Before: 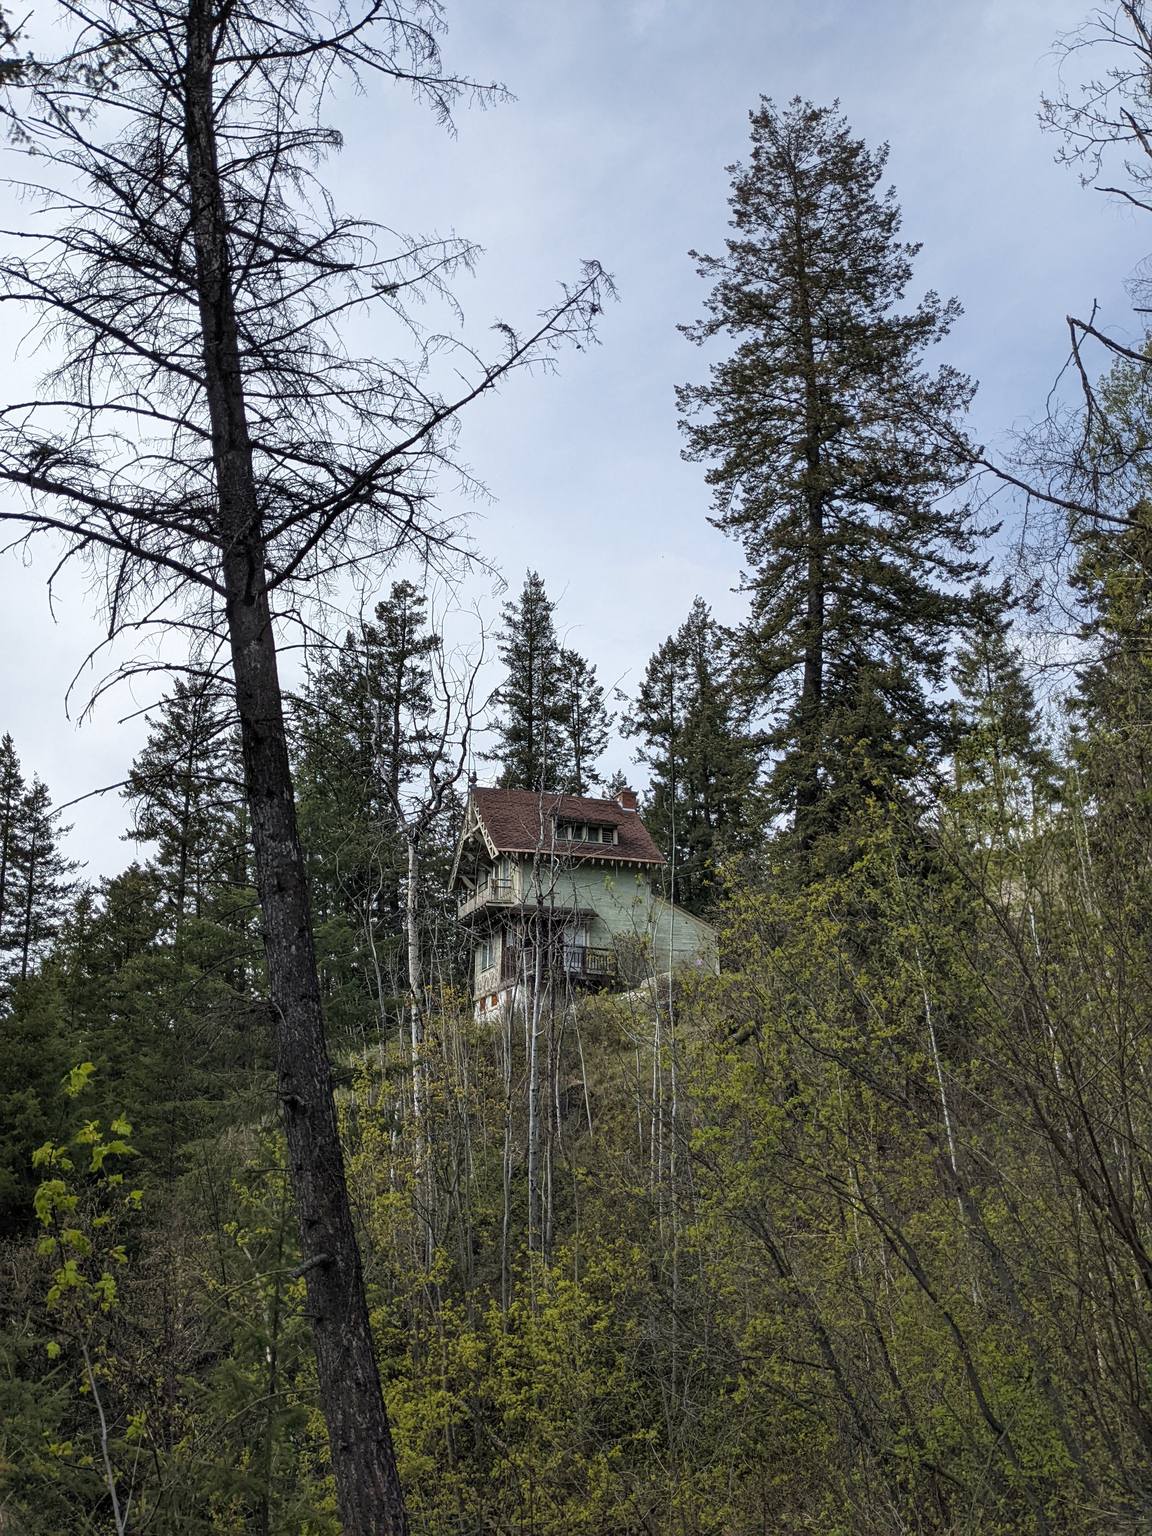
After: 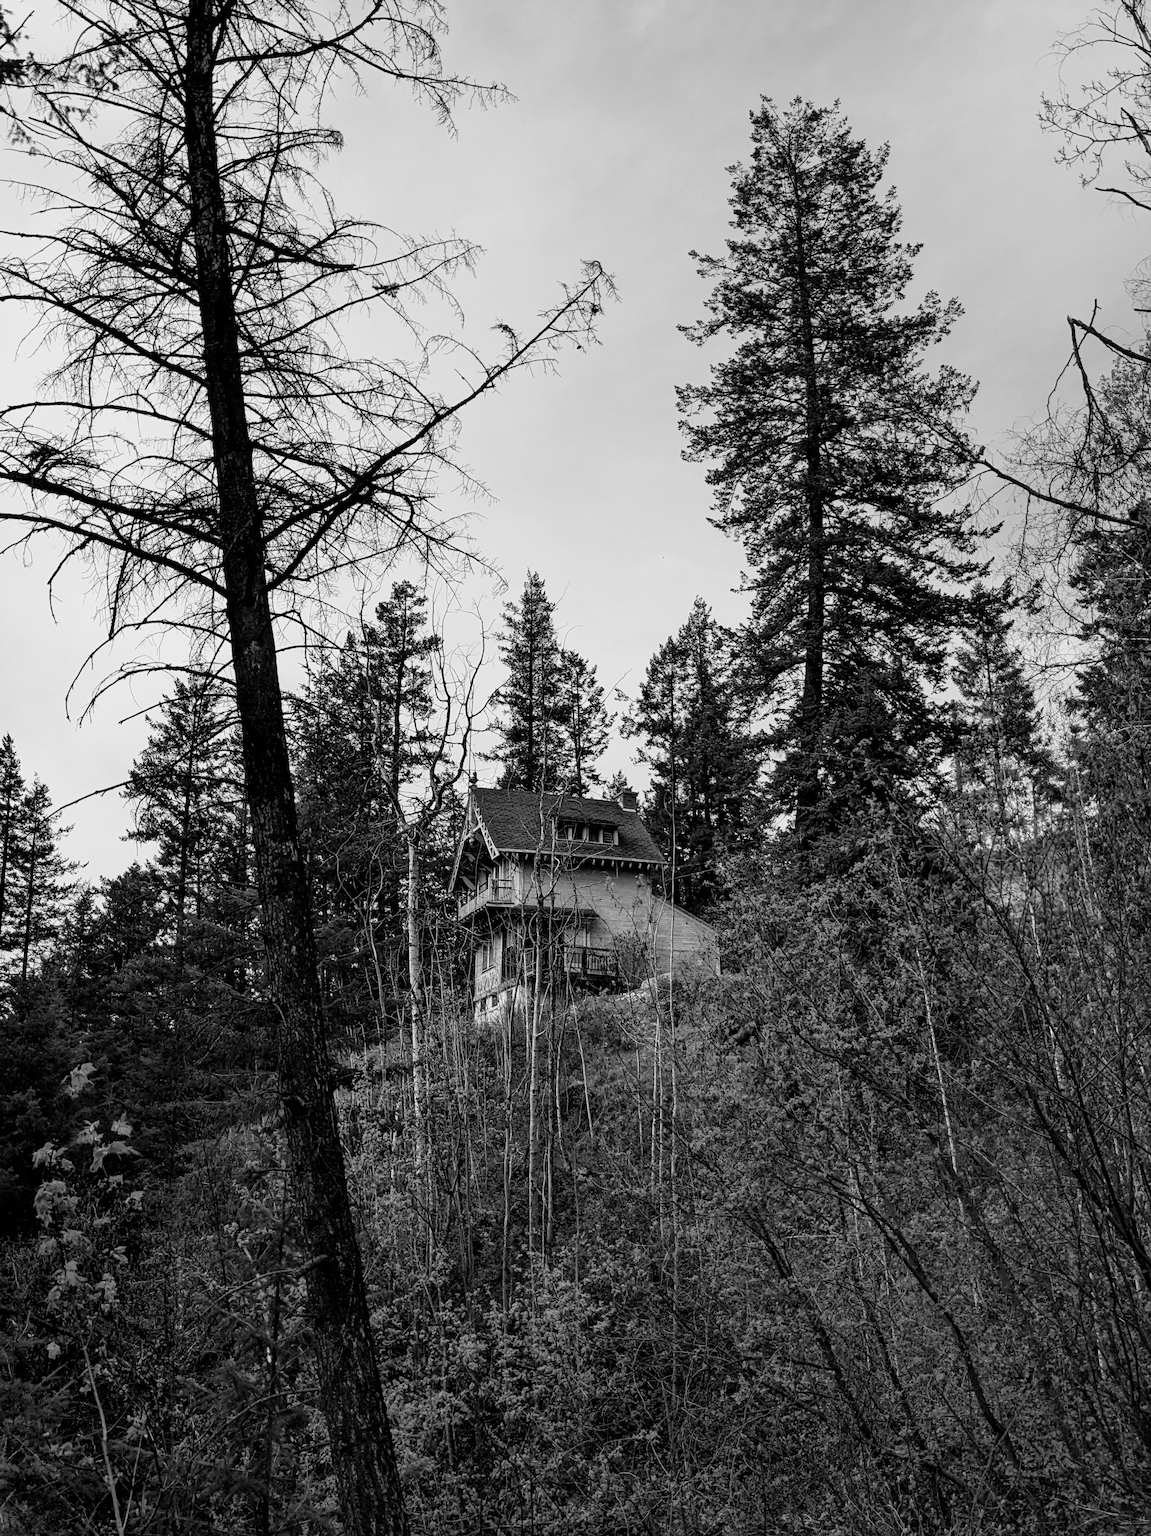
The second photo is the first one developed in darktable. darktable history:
filmic rgb: black relative exposure -5.15 EV, white relative exposure 3.2 EV, threshold 5.95 EV, hardness 3.42, contrast 1.203, highlights saturation mix -49.95%, preserve chrominance no, color science v4 (2020), contrast in shadows soft, enable highlight reconstruction true
